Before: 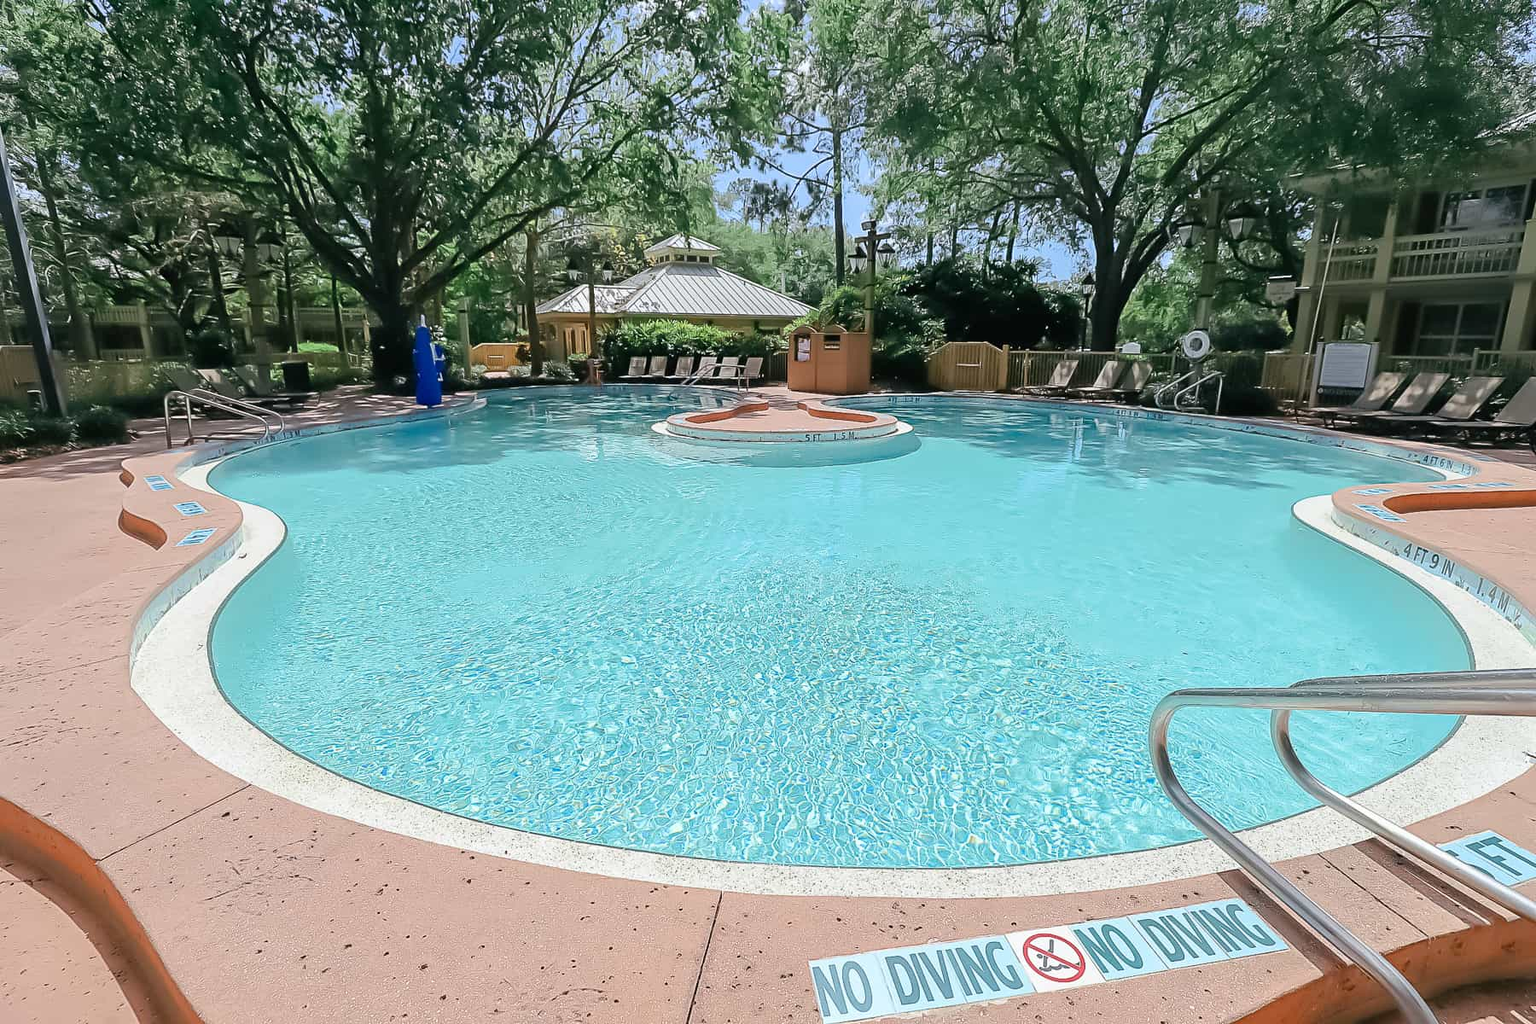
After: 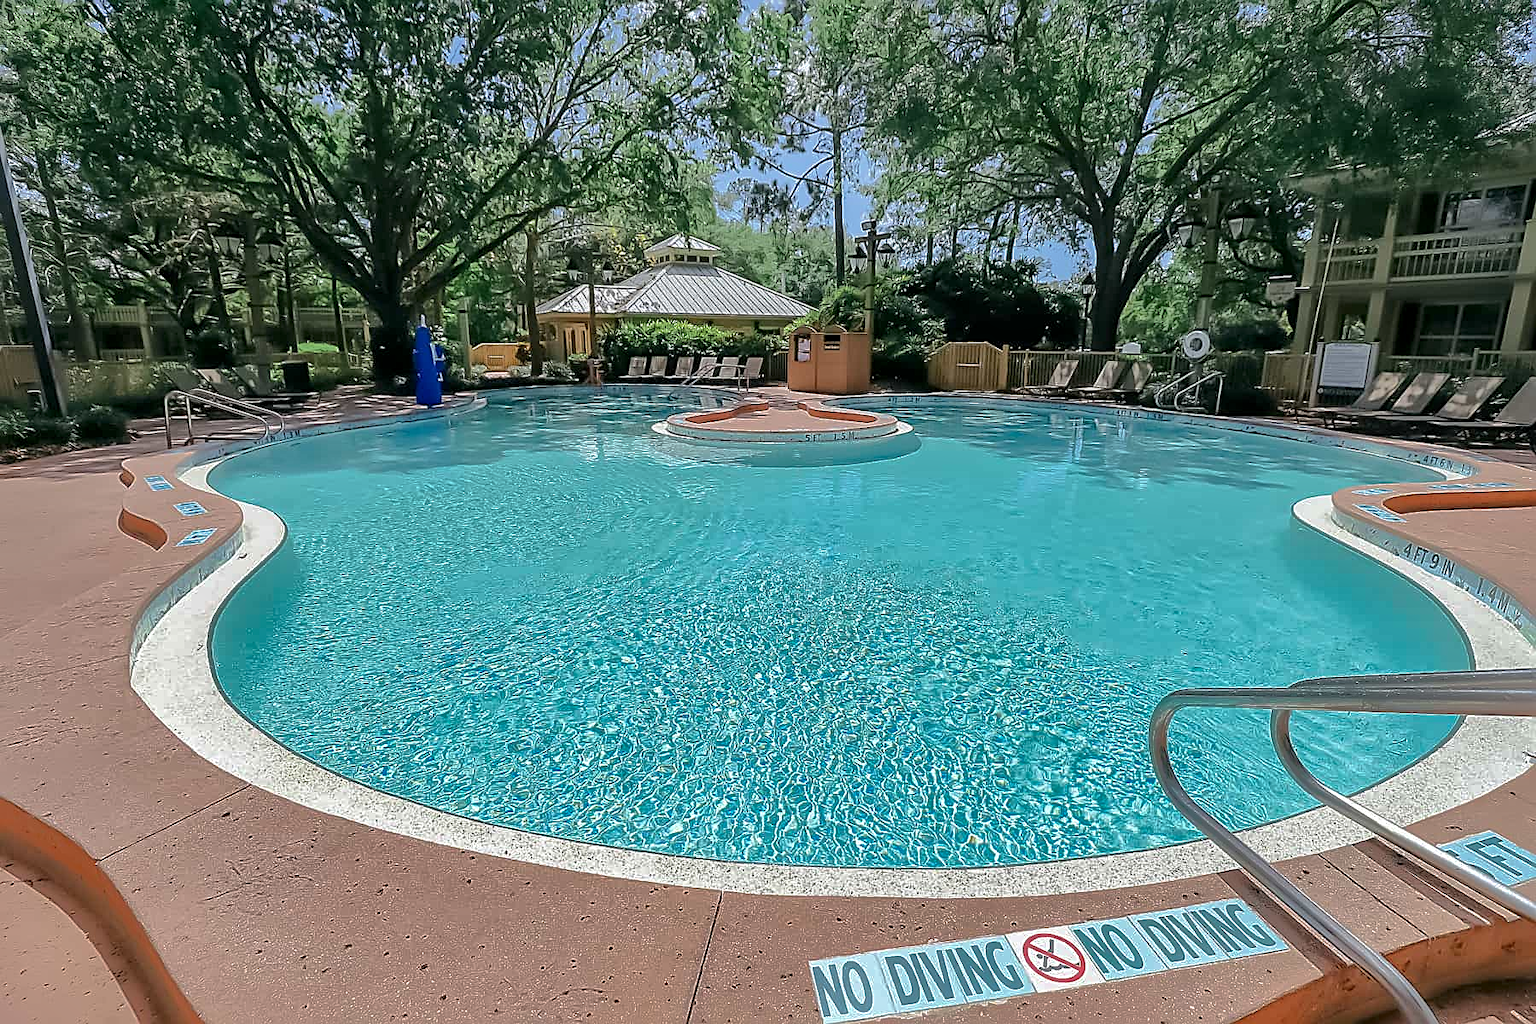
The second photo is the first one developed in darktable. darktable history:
sharpen: on, module defaults
shadows and highlights: shadows -18.17, highlights -73.39
local contrast: on, module defaults
